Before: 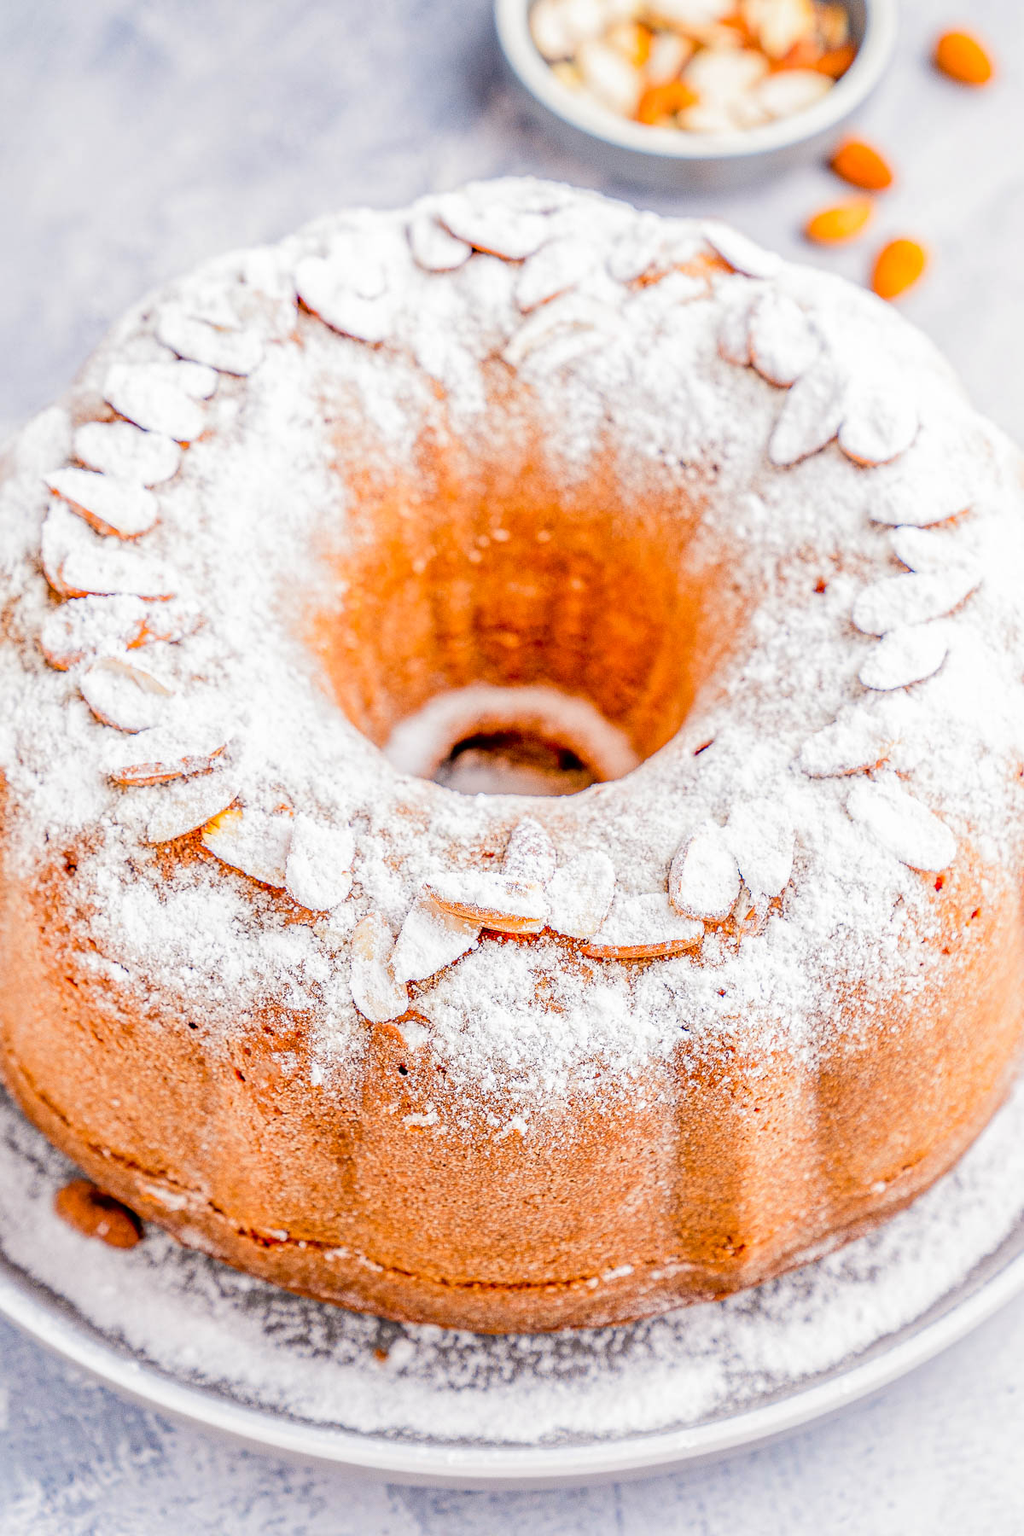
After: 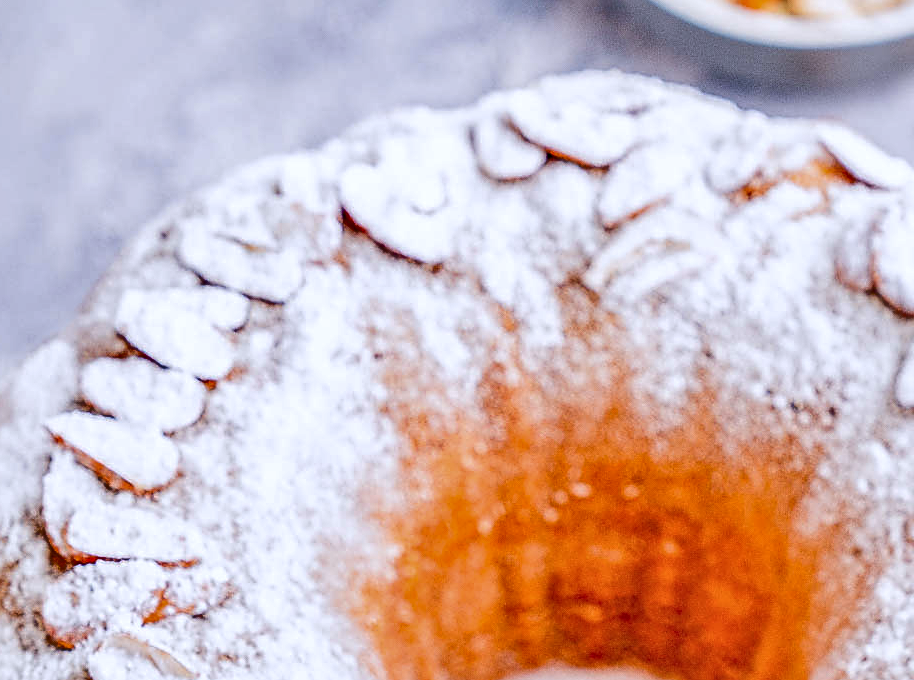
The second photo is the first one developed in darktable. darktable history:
crop: left 0.555%, top 7.643%, right 23.231%, bottom 54.578%
color calibration: illuminant as shot in camera, x 0.358, y 0.373, temperature 4628.91 K
sharpen: on, module defaults
shadows and highlights: soften with gaussian
